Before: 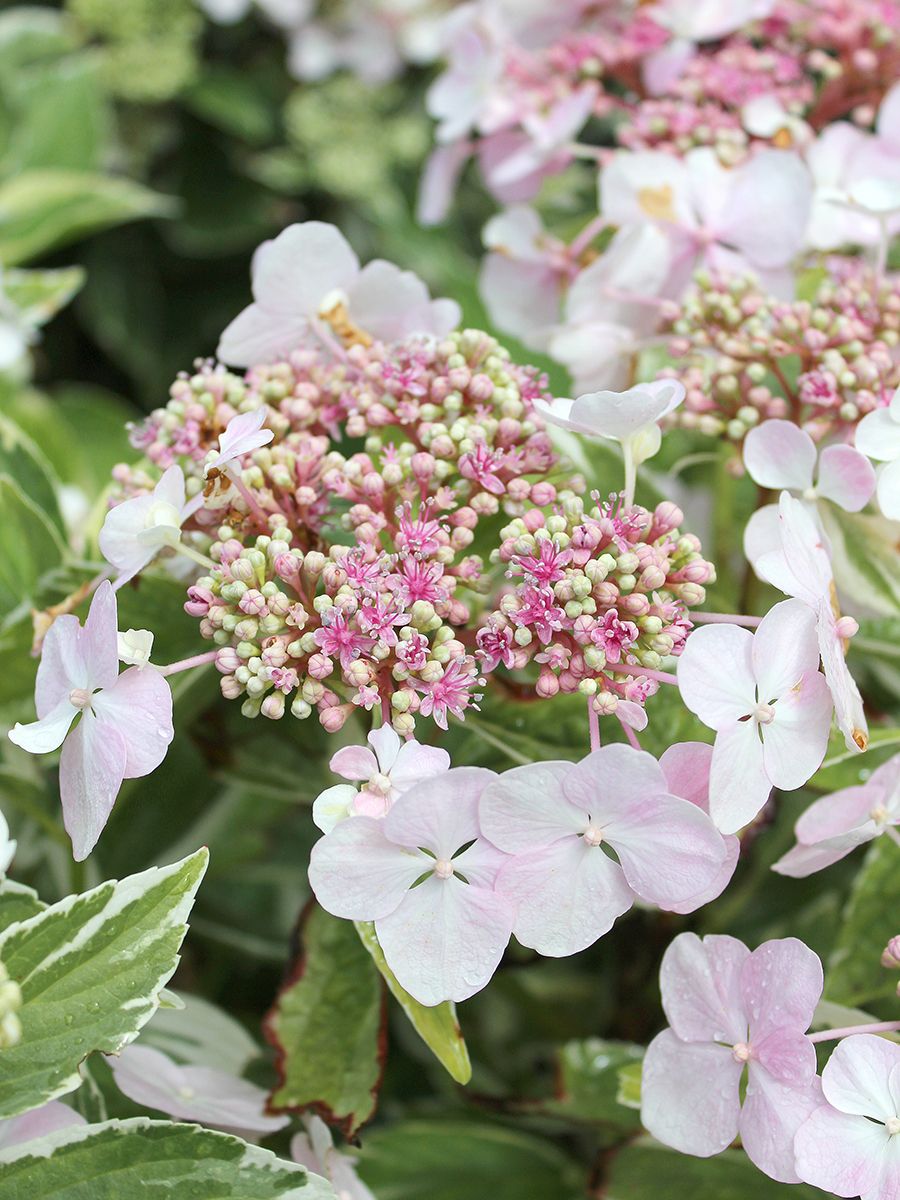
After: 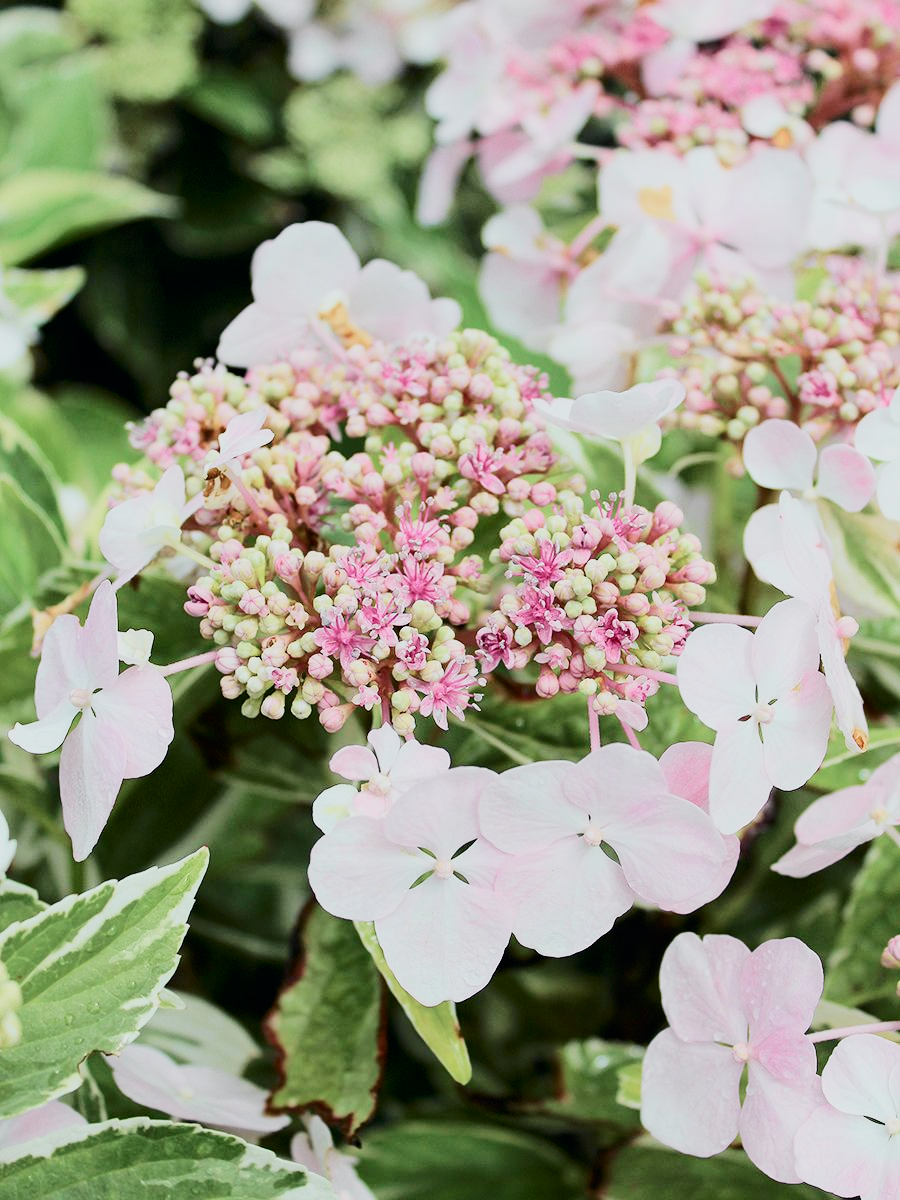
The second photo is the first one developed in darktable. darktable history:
filmic rgb: black relative exposure -7.65 EV, white relative exposure 4.56 EV, hardness 3.61, contrast 1.05
tone curve: curves: ch0 [(0, 0) (0.051, 0.03) (0.096, 0.071) (0.251, 0.234) (0.461, 0.515) (0.605, 0.692) (0.761, 0.824) (0.881, 0.907) (1, 0.984)]; ch1 [(0, 0) (0.1, 0.038) (0.318, 0.243) (0.399, 0.351) (0.478, 0.469) (0.499, 0.499) (0.534, 0.541) (0.567, 0.592) (0.601, 0.629) (0.666, 0.7) (1, 1)]; ch2 [(0, 0) (0.453, 0.45) (0.479, 0.483) (0.504, 0.499) (0.52, 0.519) (0.541, 0.559) (0.601, 0.622) (0.824, 0.815) (1, 1)], color space Lab, independent channels, preserve colors none
contrast brightness saturation: contrast 0.11, saturation -0.17
